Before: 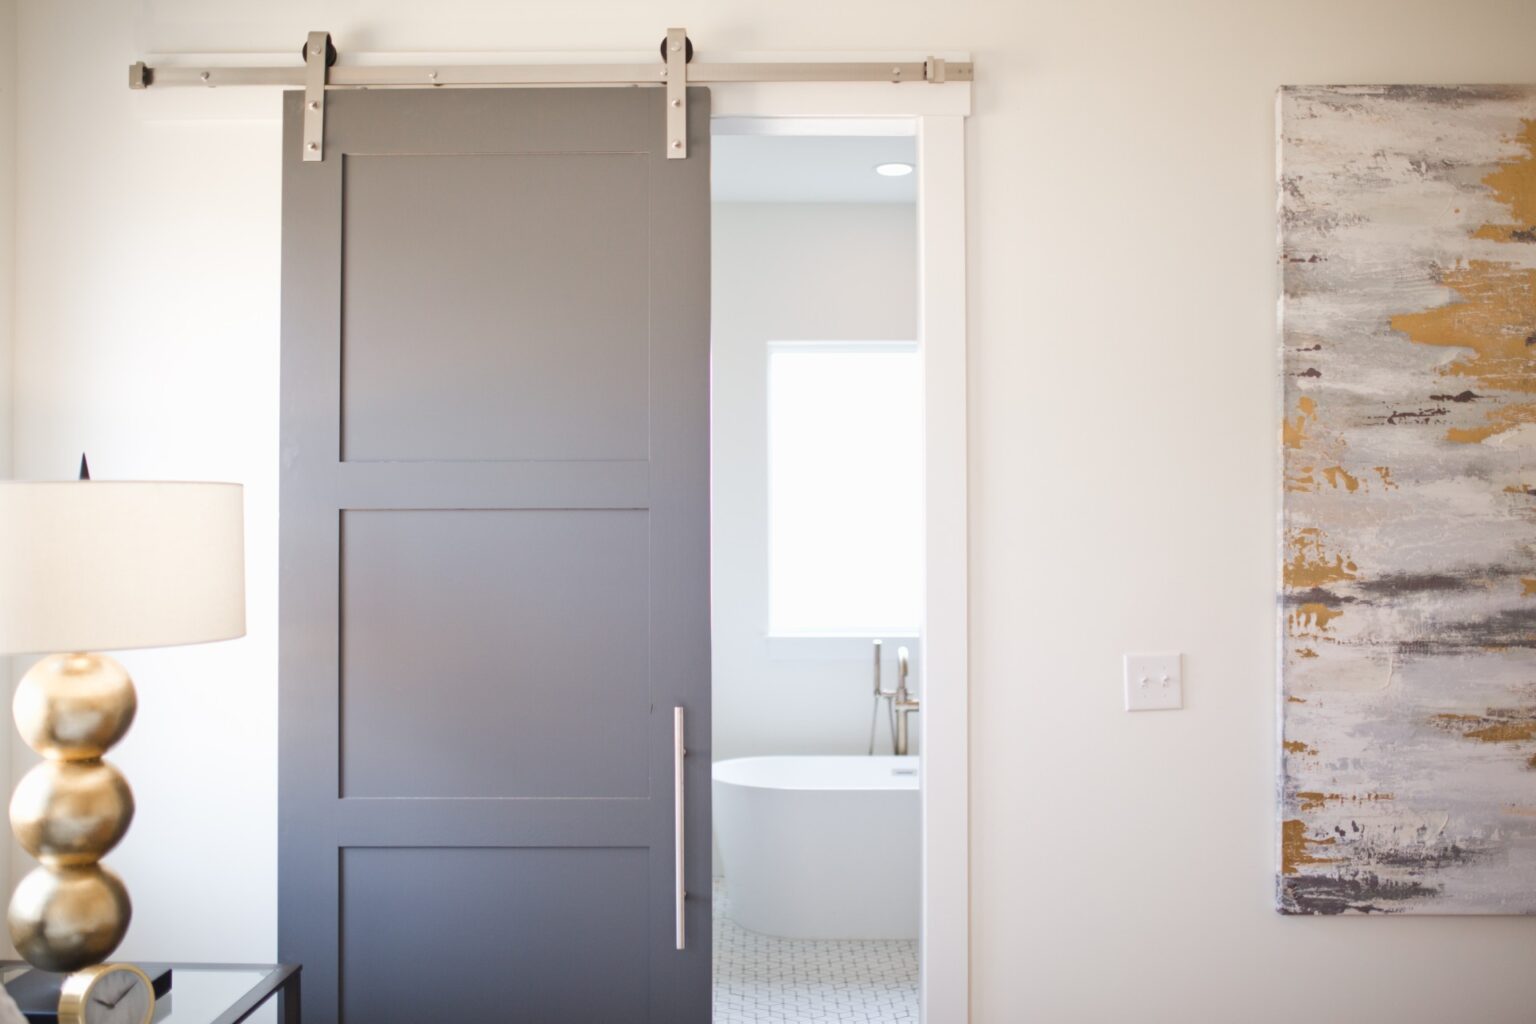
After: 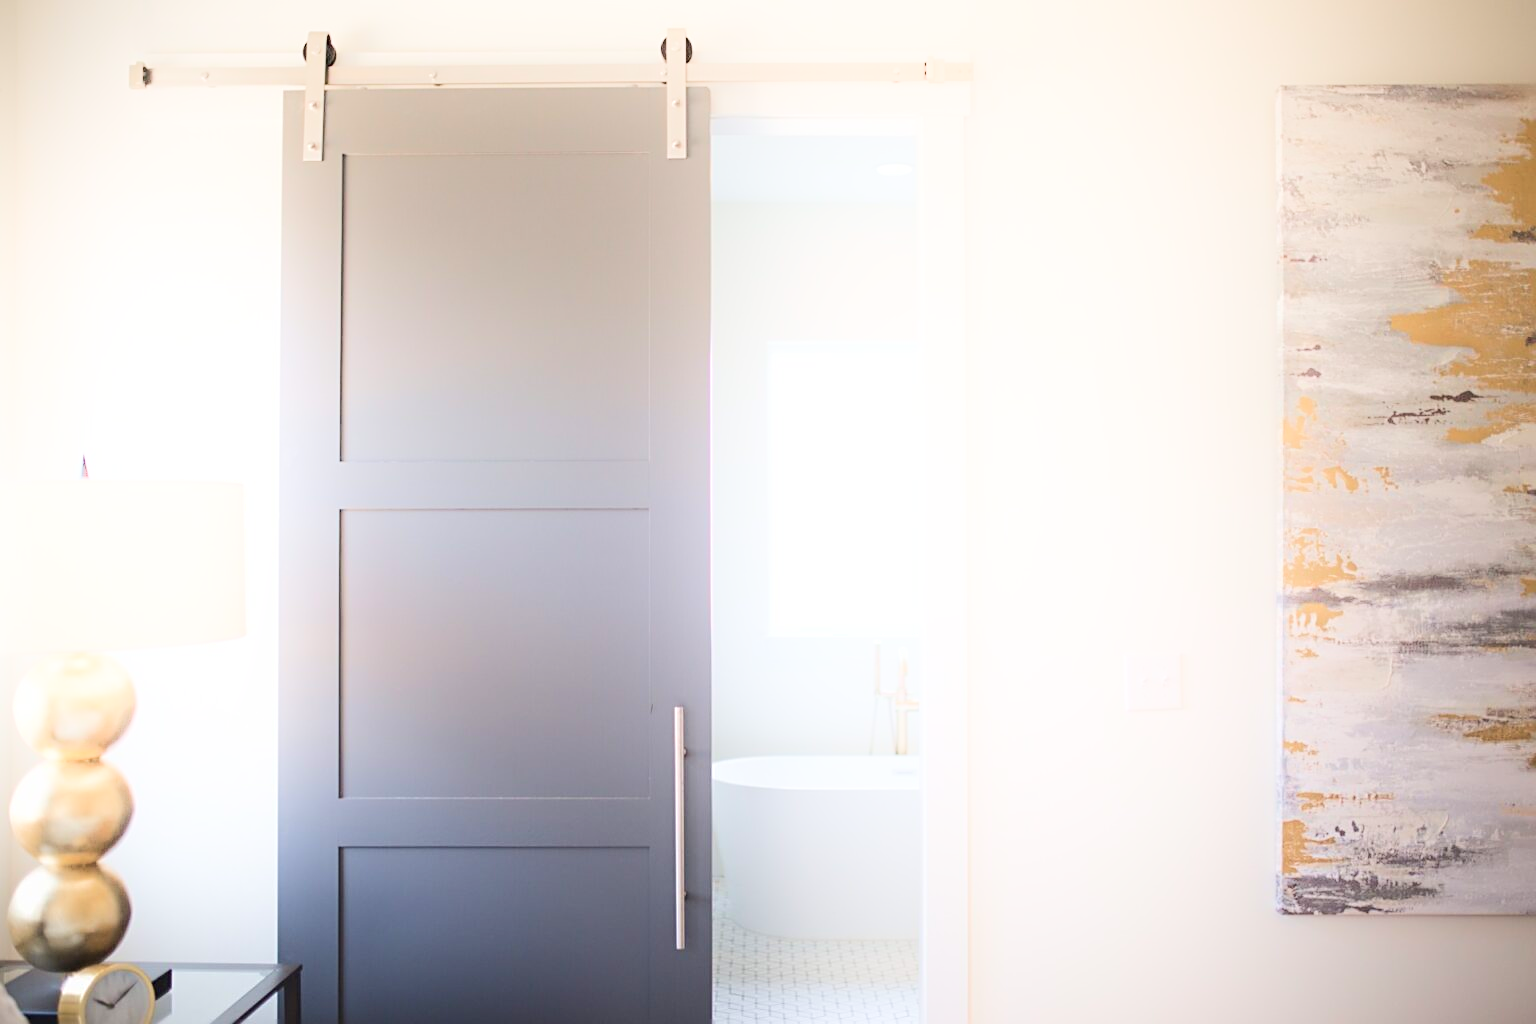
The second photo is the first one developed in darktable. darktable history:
shadows and highlights: shadows -90, highlights 90, soften with gaussian
velvia: on, module defaults
sharpen: on, module defaults
